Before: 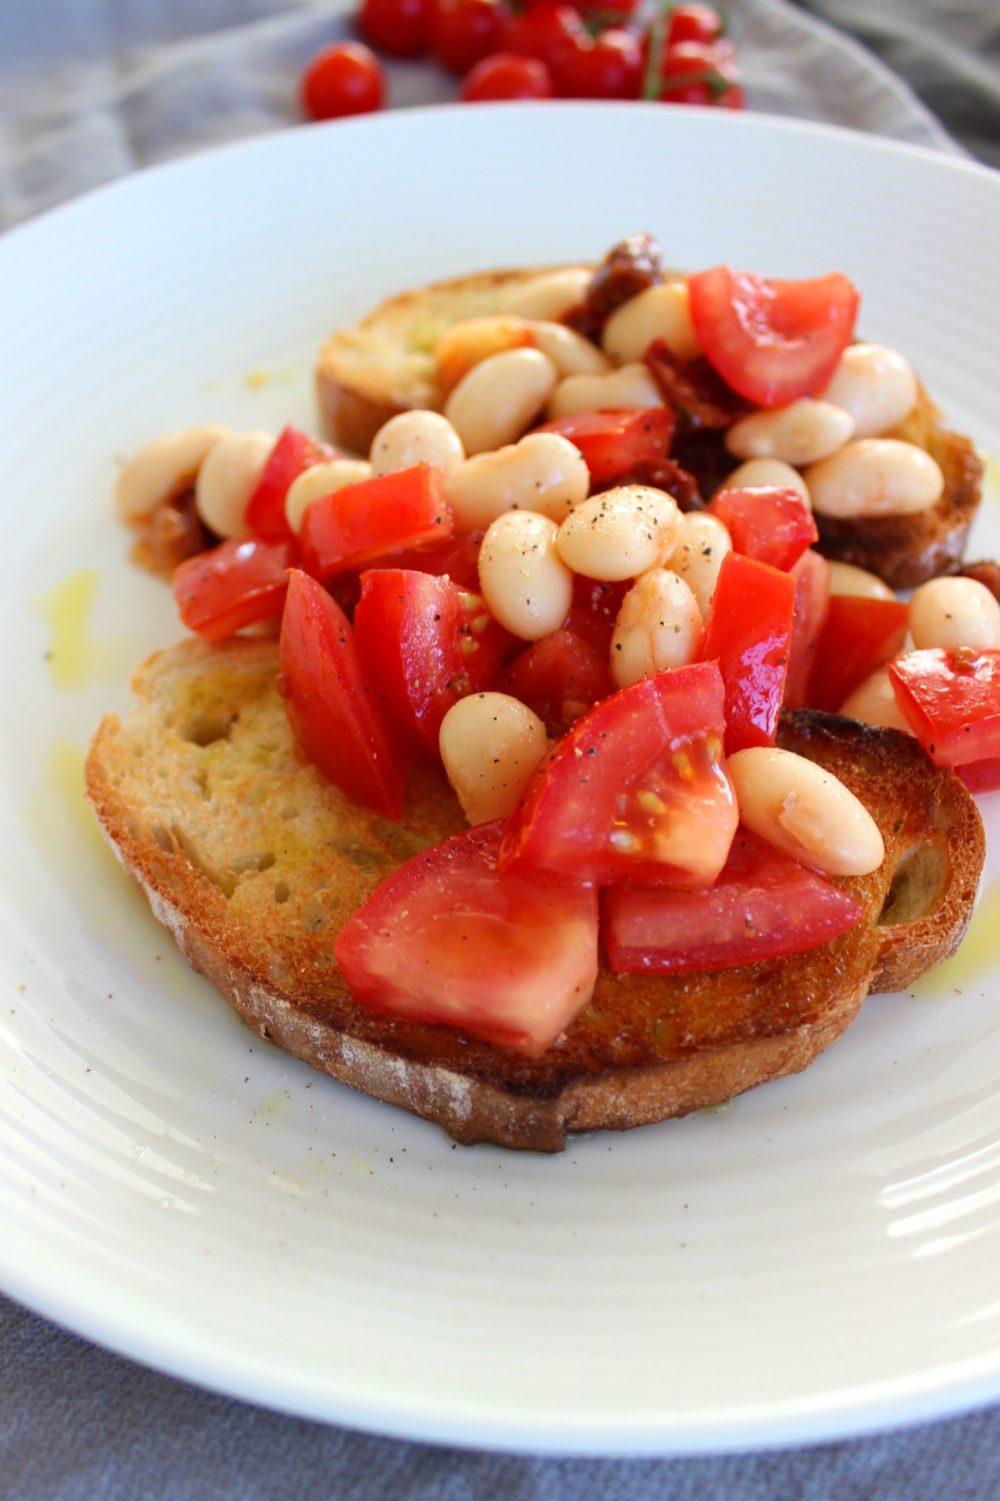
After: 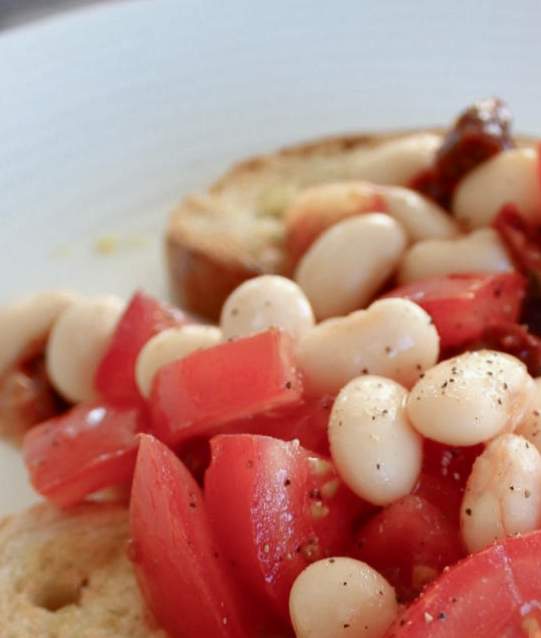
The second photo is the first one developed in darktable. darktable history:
contrast brightness saturation: contrast -0.019, brightness -0.011, saturation 0.032
color balance rgb: linear chroma grading › shadows -1.703%, linear chroma grading › highlights -14.072%, linear chroma grading › global chroma -9.994%, linear chroma grading › mid-tones -10.197%, perceptual saturation grading › global saturation -9.8%, perceptual saturation grading › highlights -26.377%, perceptual saturation grading › shadows 21.933%, global vibrance 20%
crop: left 15.005%, top 9.053%, right 30.873%, bottom 48.395%
shadows and highlights: shadows 43.5, white point adjustment -1.47, soften with gaussian
